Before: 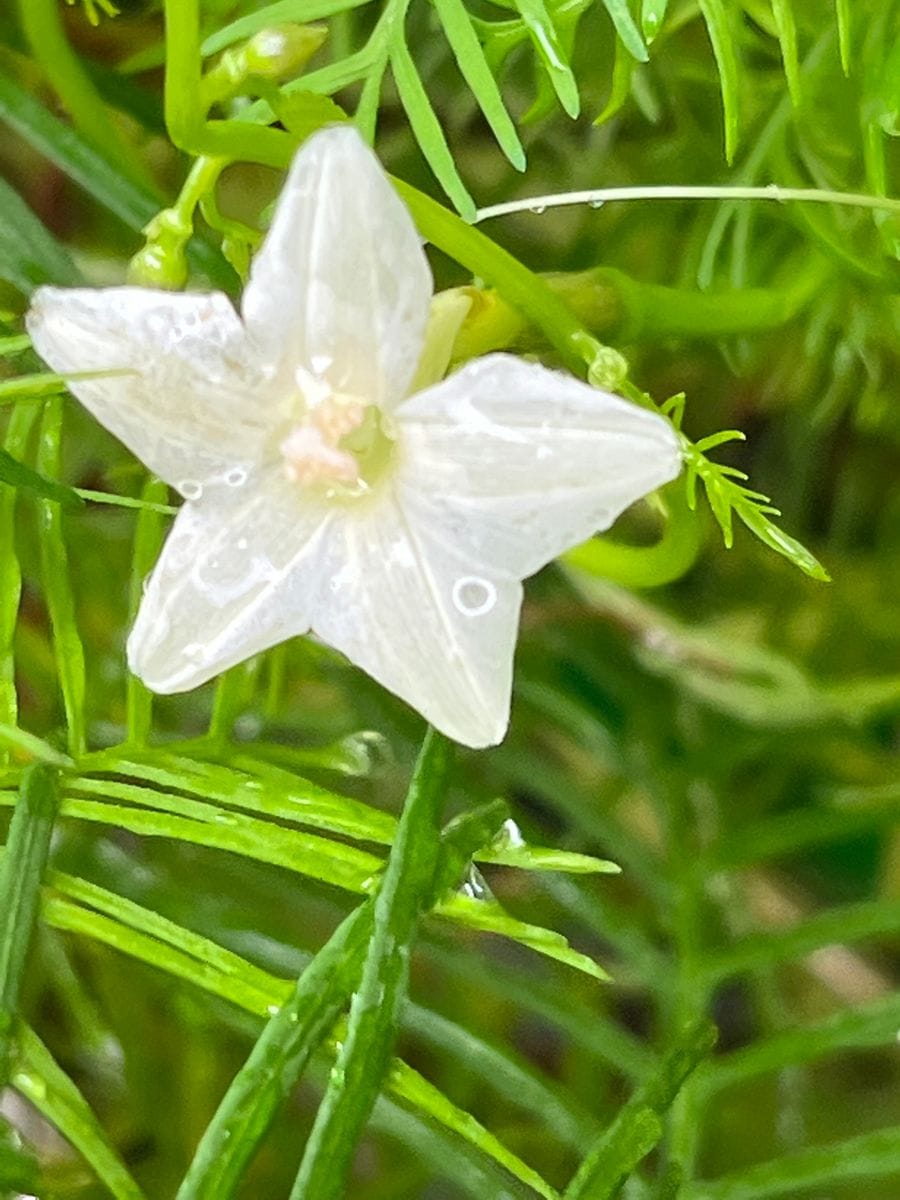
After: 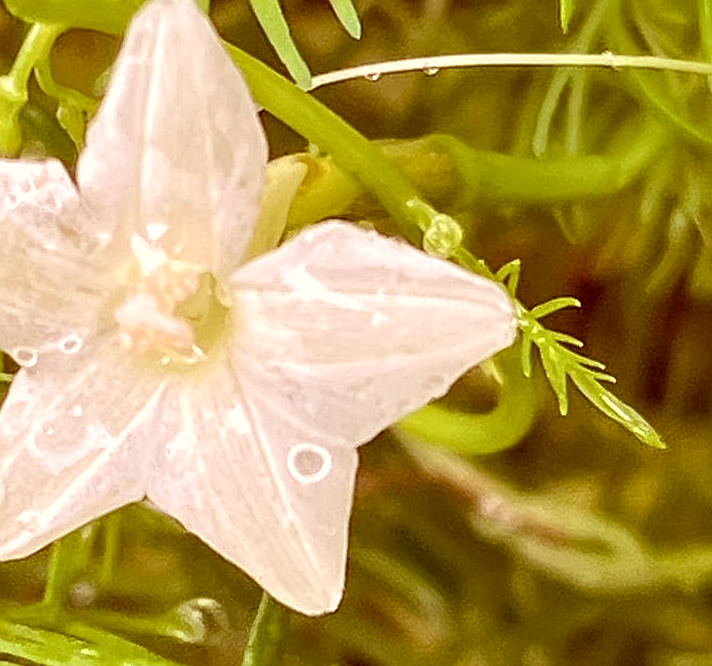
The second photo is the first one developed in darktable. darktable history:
sharpen: on, module defaults
color correction: highlights a* 9.18, highlights b* 8.93, shadows a* 39.74, shadows b* 39.83, saturation 0.822
crop: left 18.382%, top 11.09%, right 2.504%, bottom 33.389%
local contrast: on, module defaults
